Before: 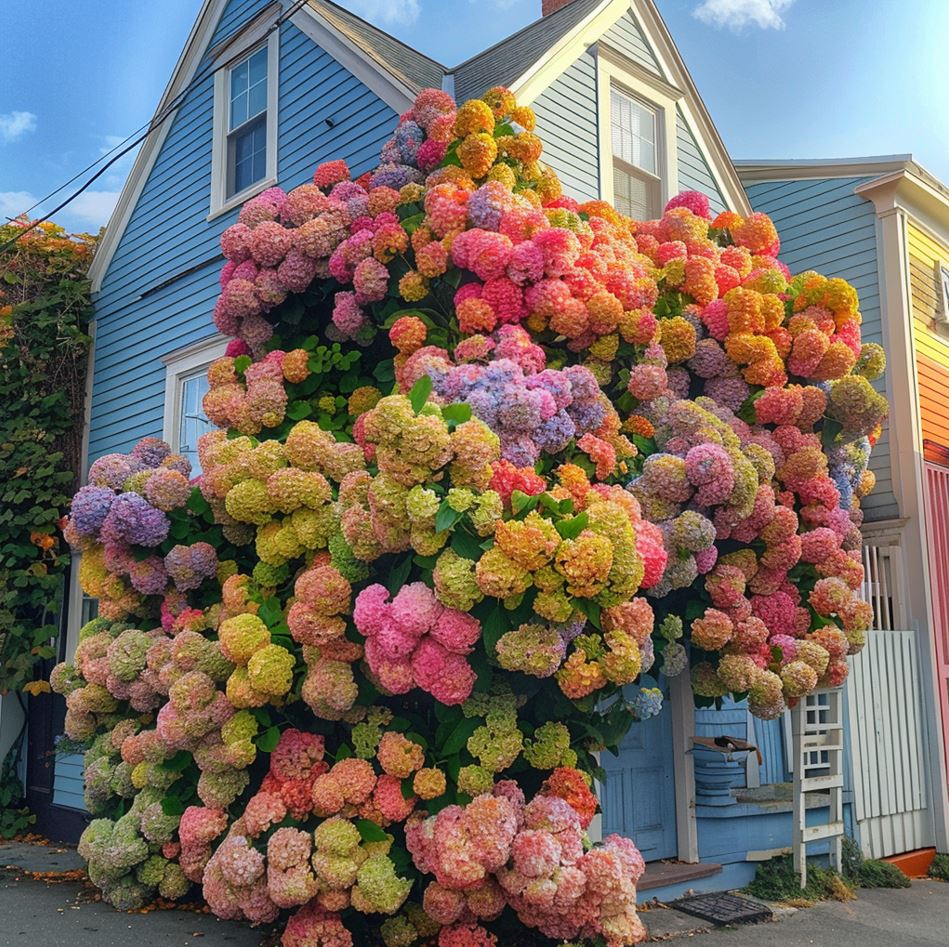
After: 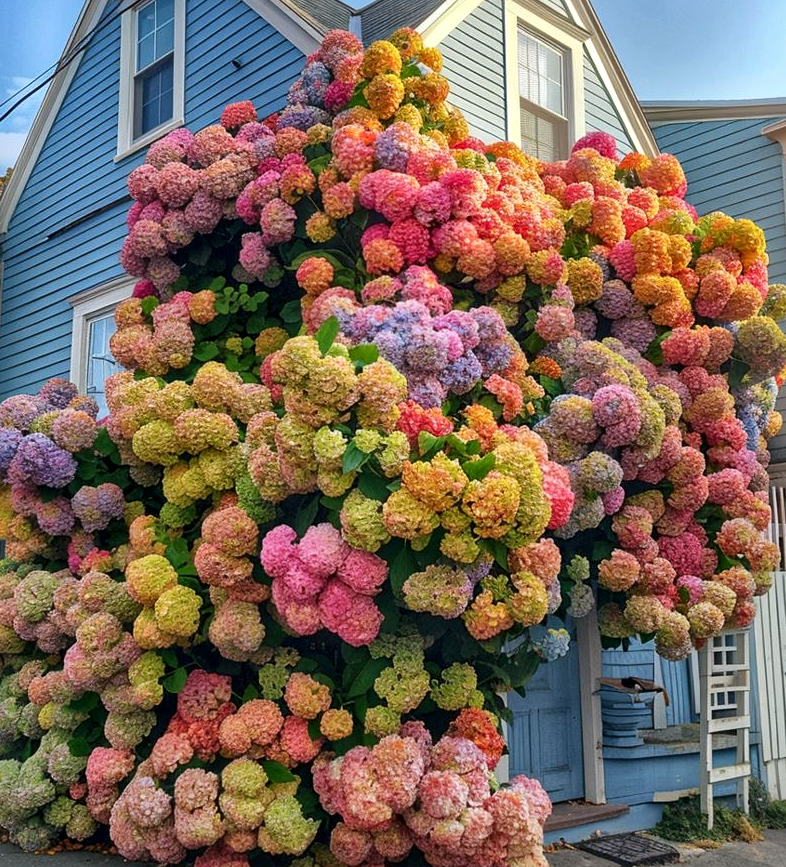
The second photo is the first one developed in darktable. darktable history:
crop: left 9.807%, top 6.259%, right 7.334%, bottom 2.177%
local contrast: mode bilateral grid, contrast 20, coarseness 20, detail 150%, midtone range 0.2
